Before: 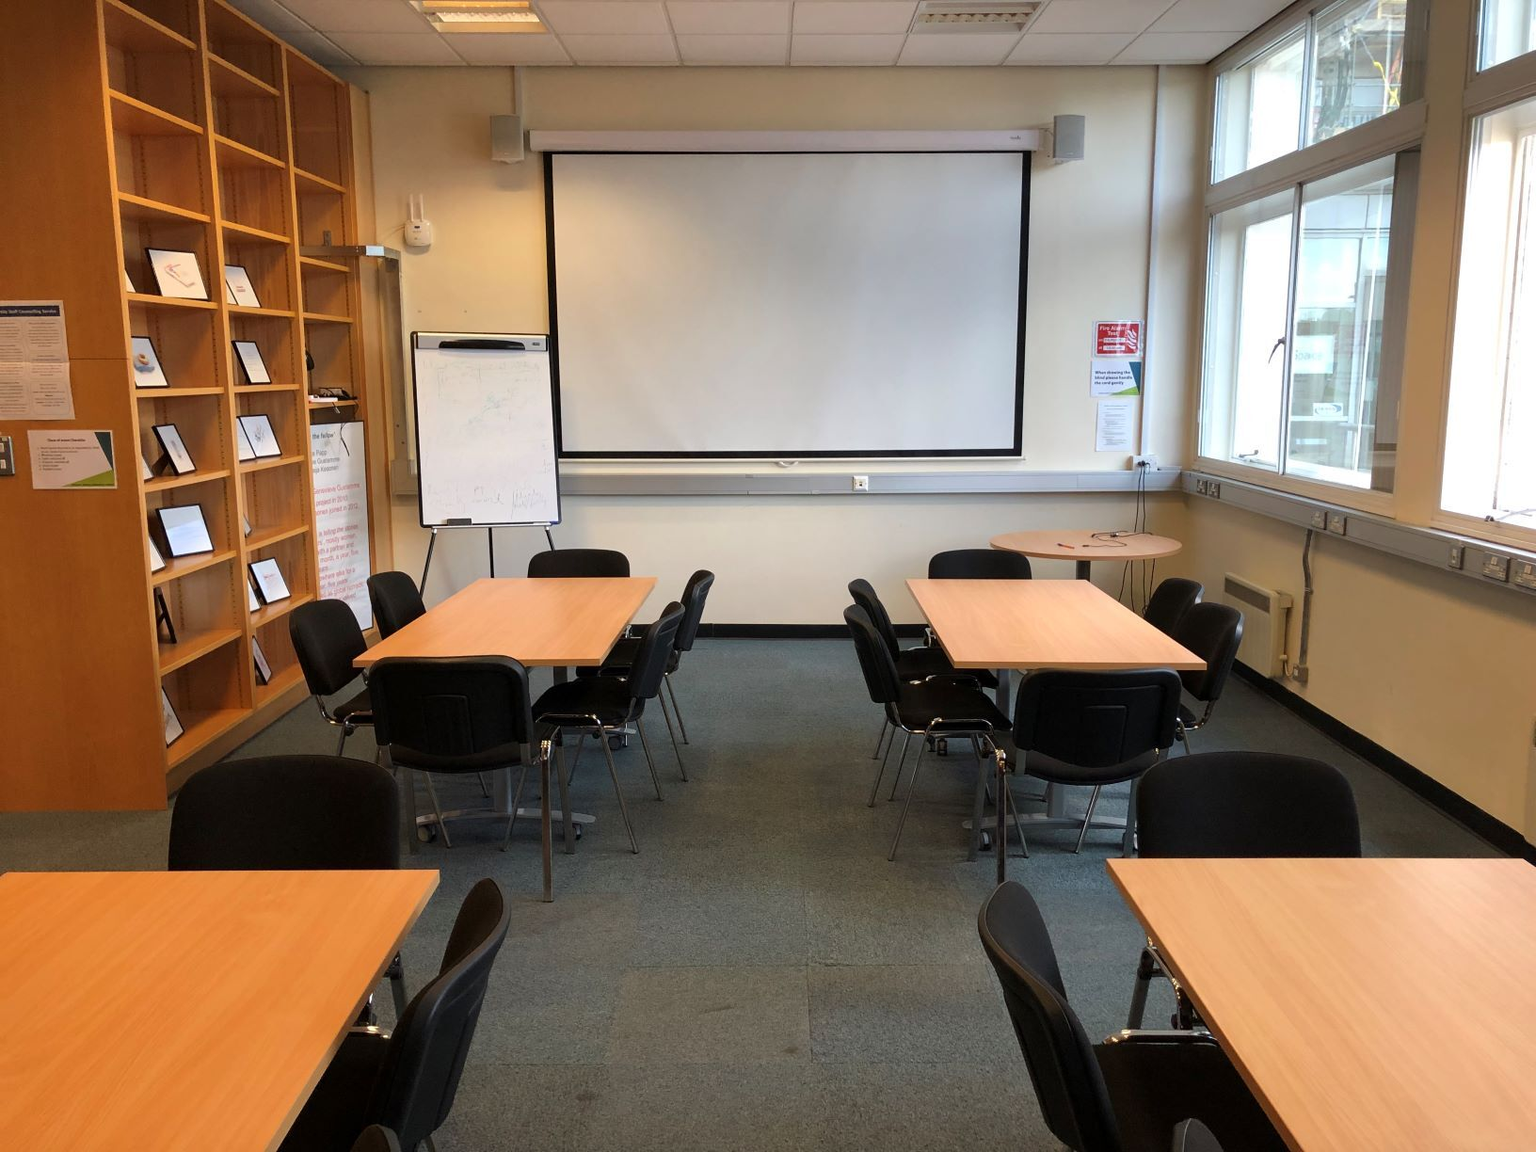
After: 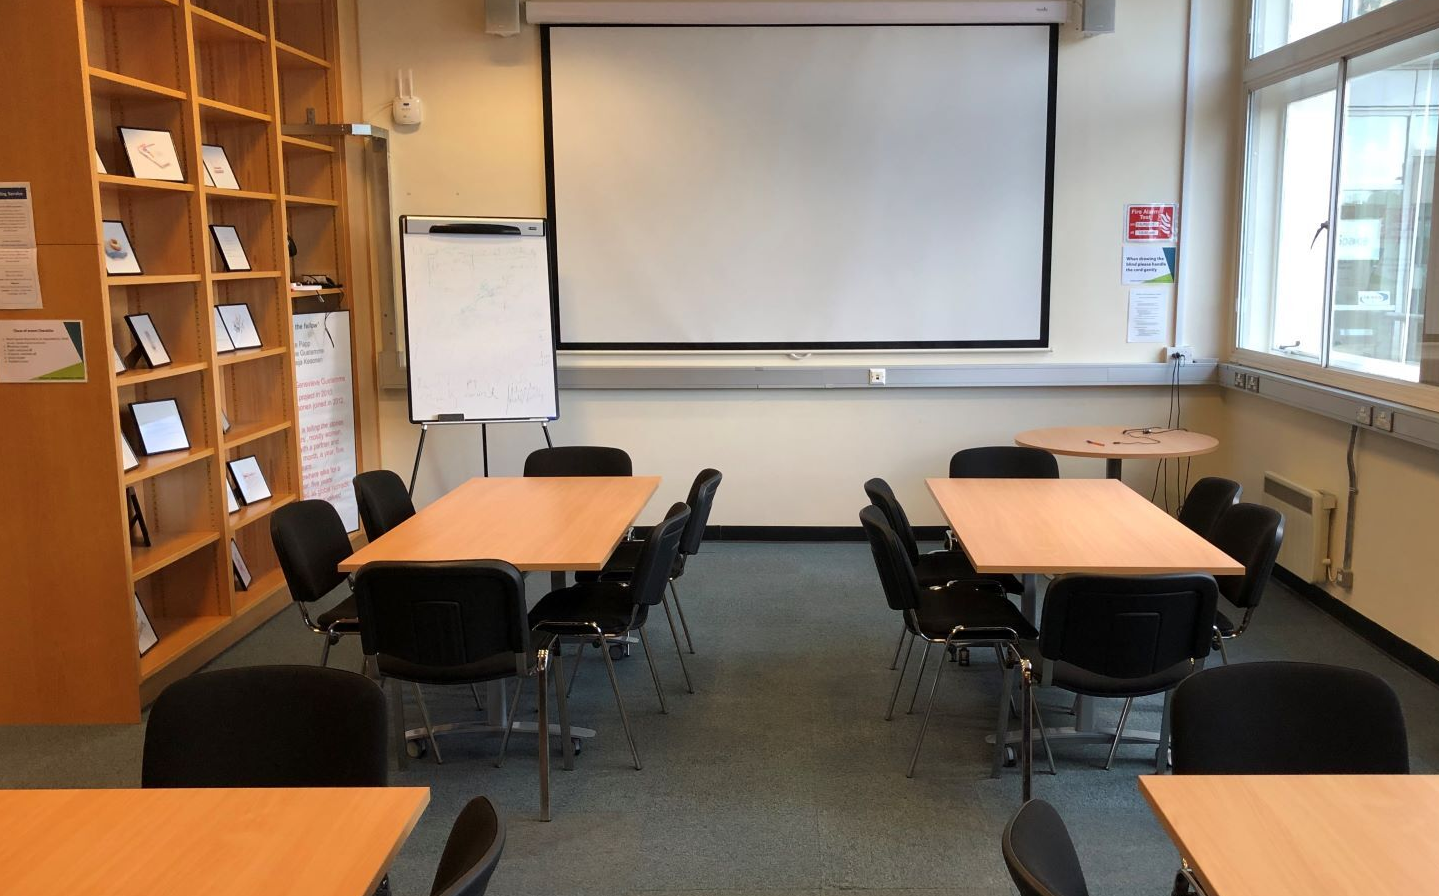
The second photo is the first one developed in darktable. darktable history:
crop and rotate: left 2.287%, top 11.219%, right 9.522%, bottom 15.553%
